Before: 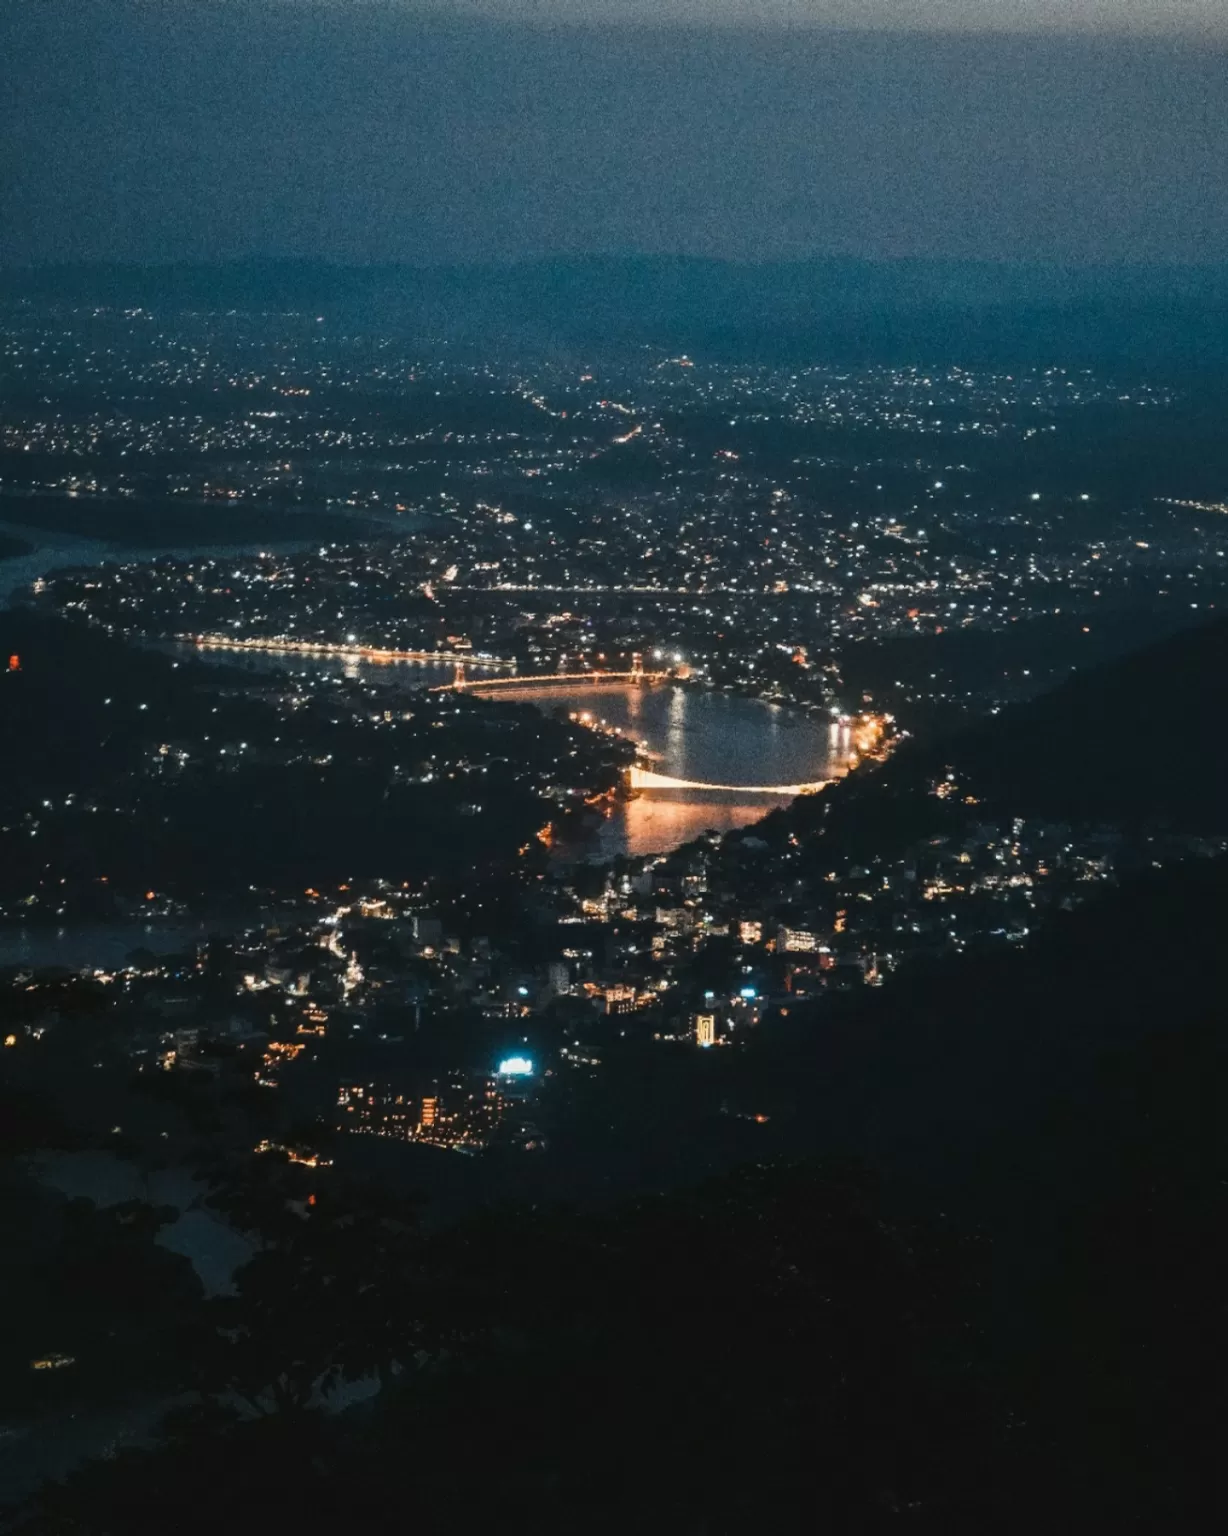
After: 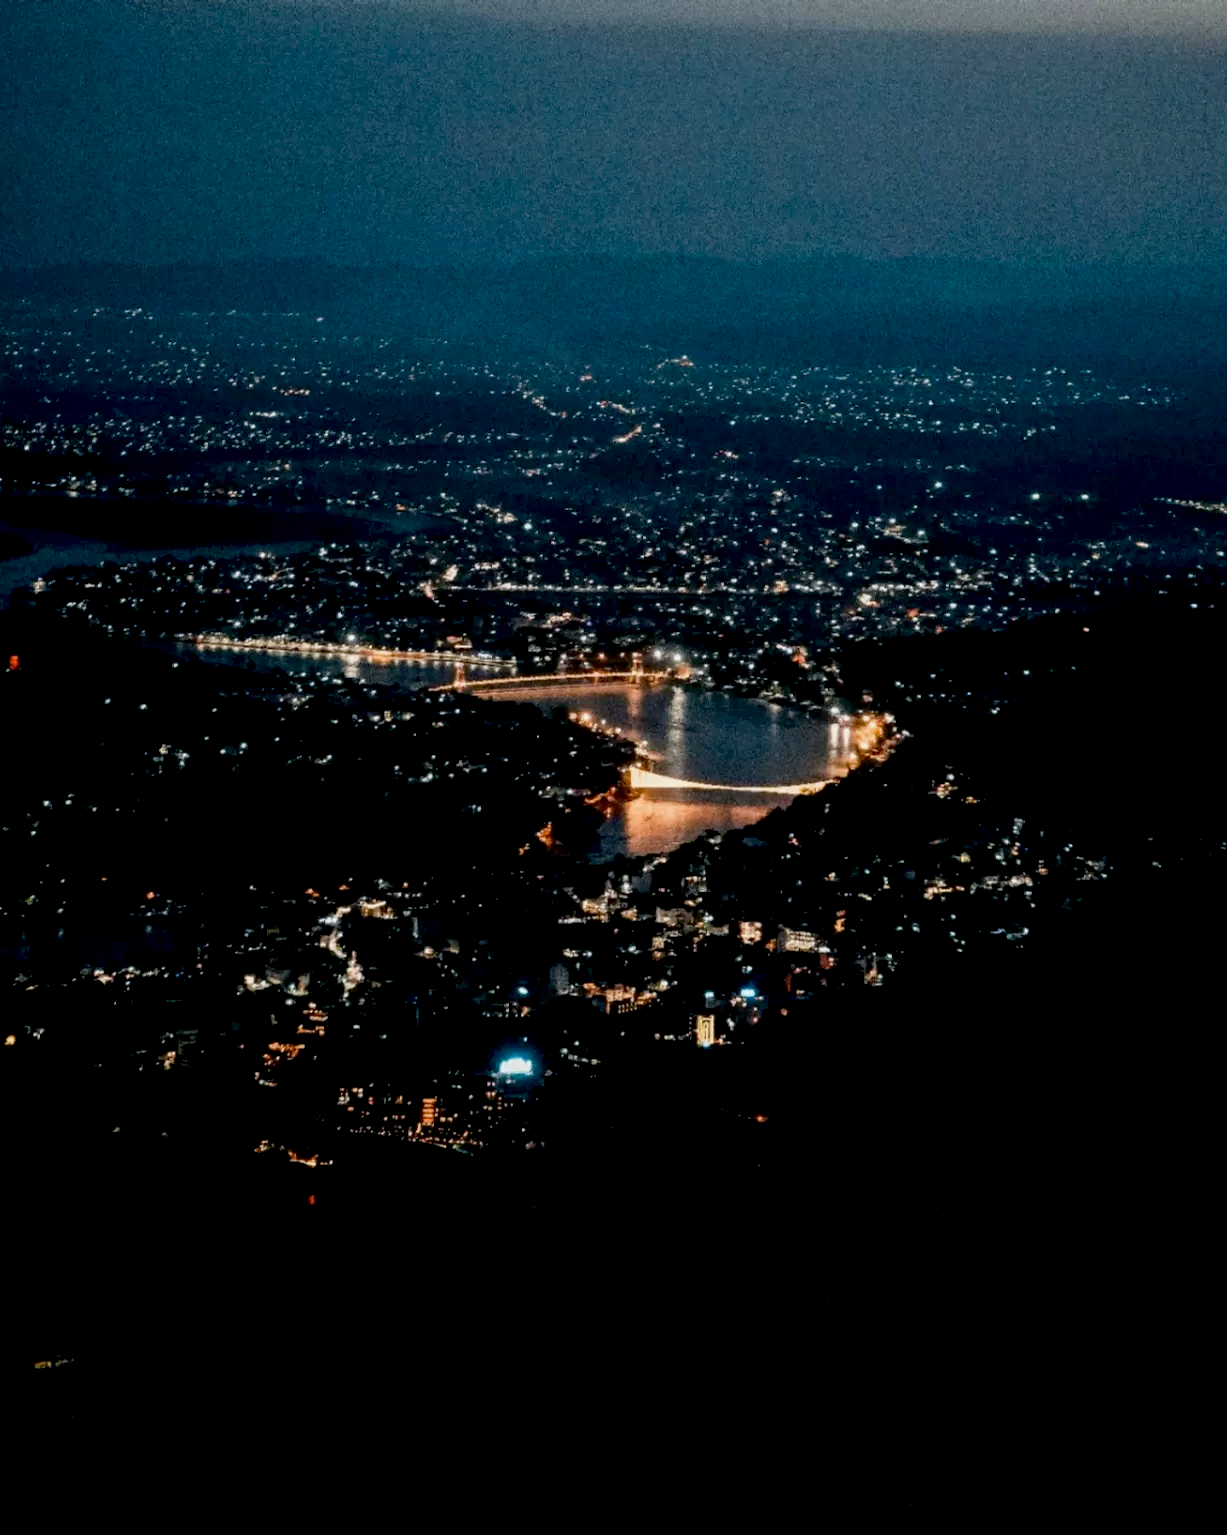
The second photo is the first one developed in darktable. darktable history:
crop: left 0.011%
exposure: black level correction 0.027, exposure -0.08 EV, compensate exposure bias true, compensate highlight preservation false
